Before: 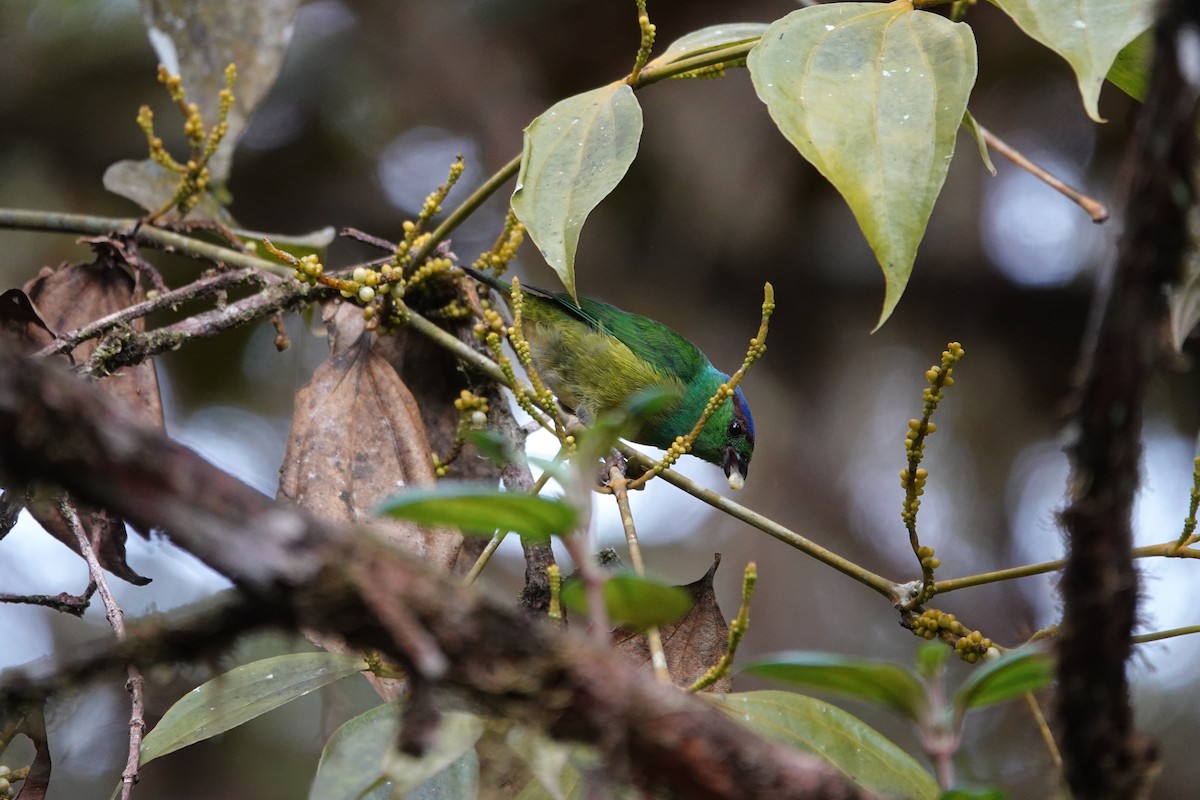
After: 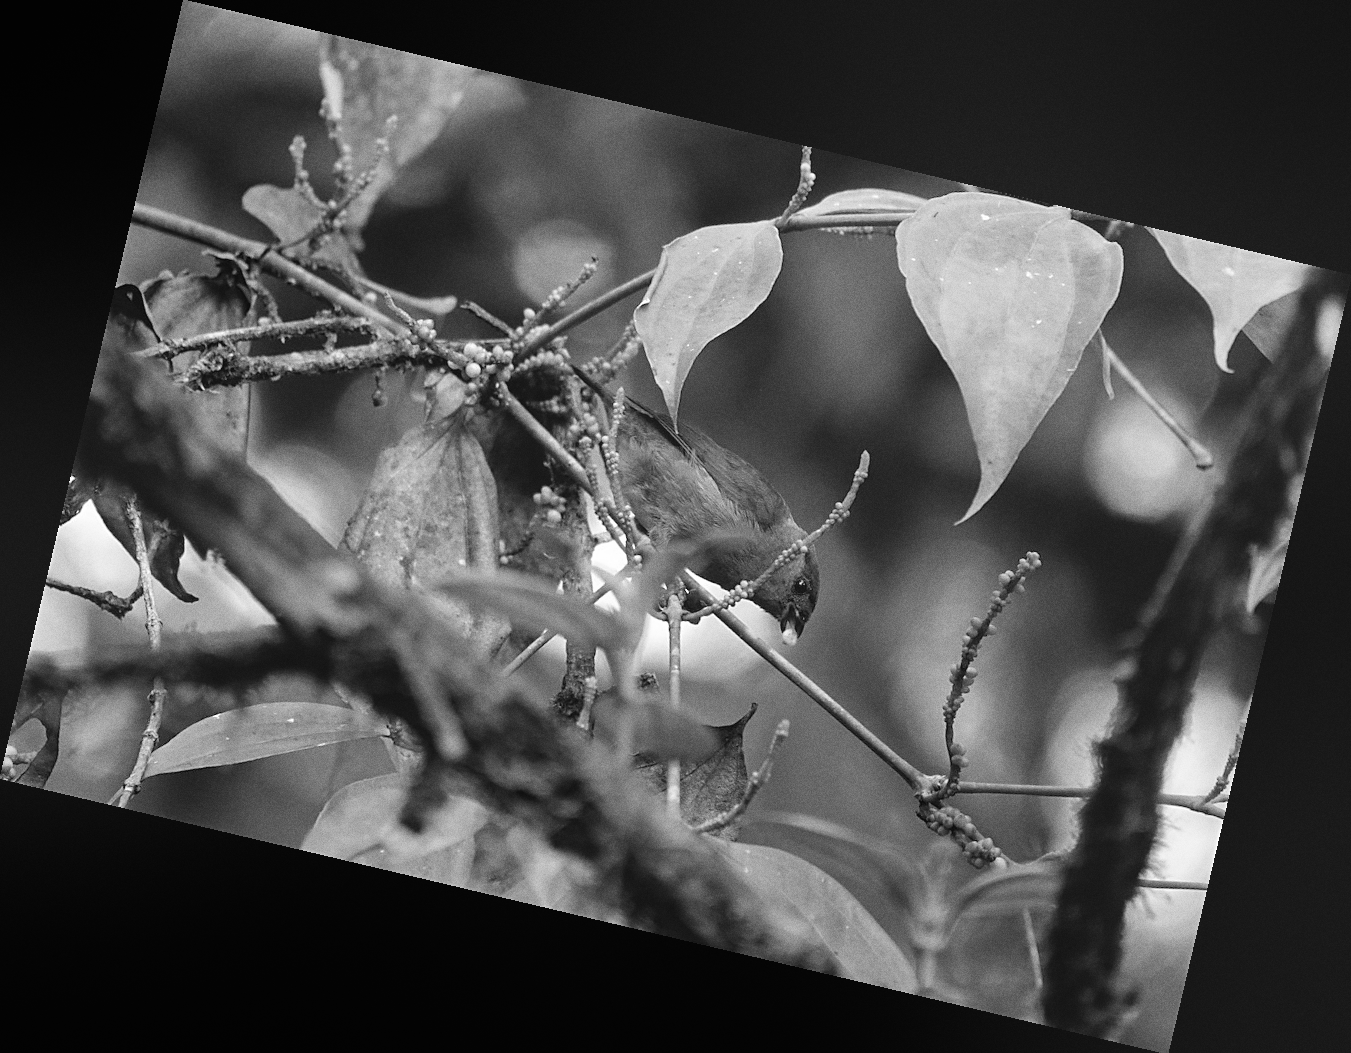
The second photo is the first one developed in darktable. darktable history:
shadows and highlights: shadows 40, highlights -54, highlights color adjustment 46%, low approximation 0.01, soften with gaussian
sharpen: radius 1.864, amount 0.398, threshold 1.271
monochrome: a -4.13, b 5.16, size 1
bloom: size 40%
rotate and perspective: rotation 13.27°, automatic cropping off
grain: coarseness 0.09 ISO
